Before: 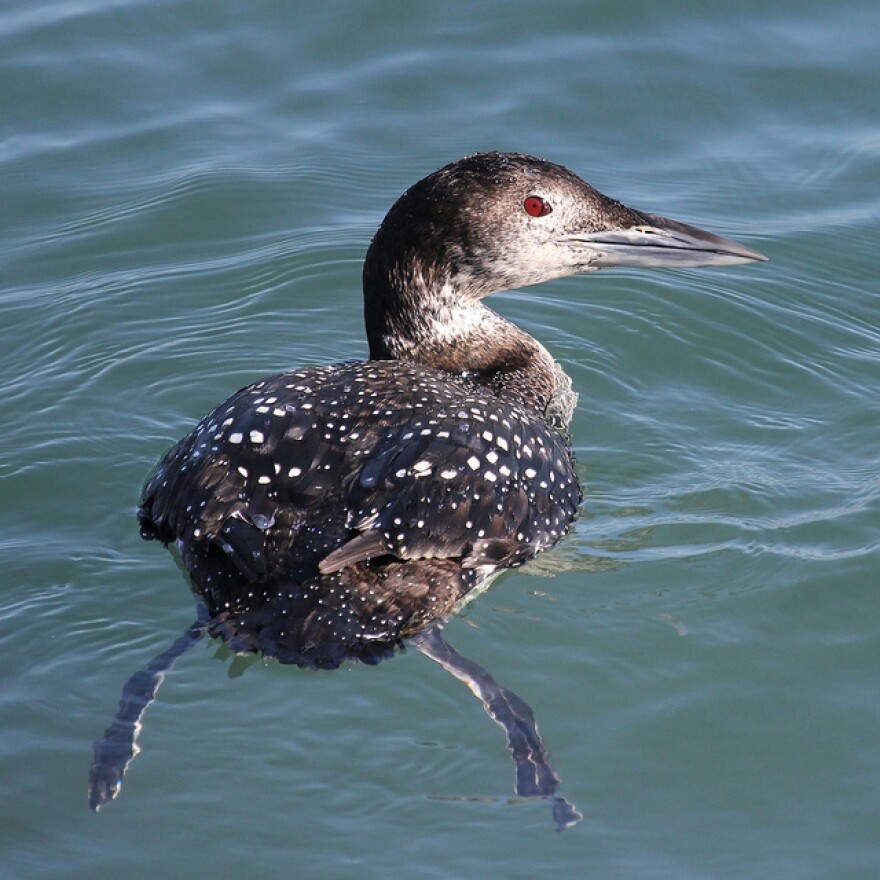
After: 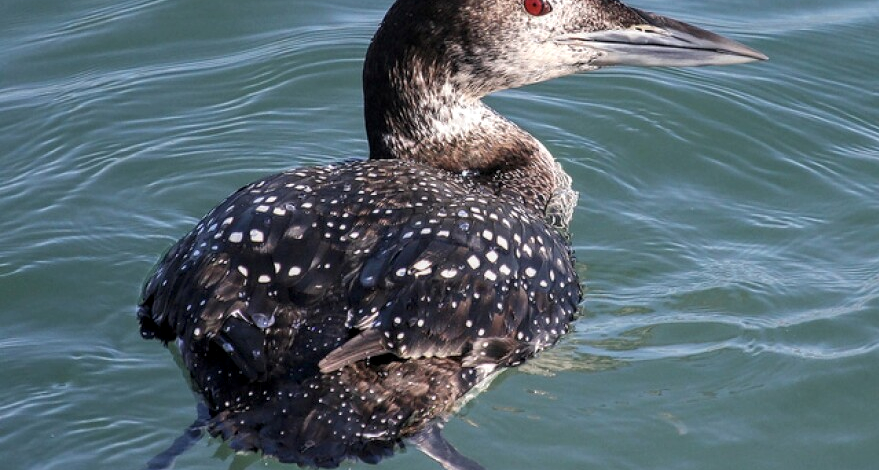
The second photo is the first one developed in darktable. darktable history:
crop and rotate: top 23.043%, bottom 23.437%
local contrast: on, module defaults
